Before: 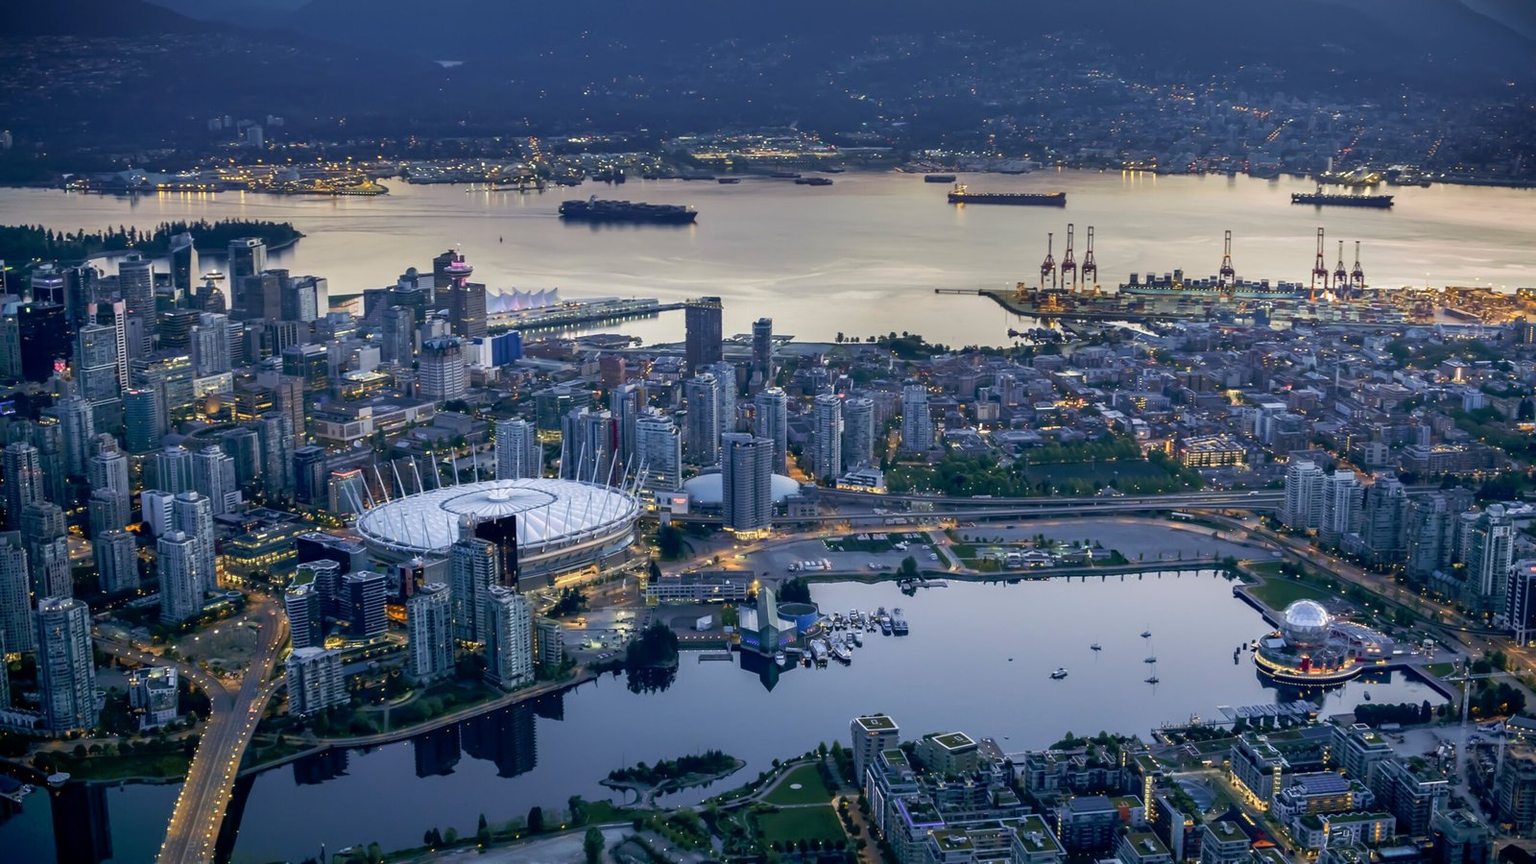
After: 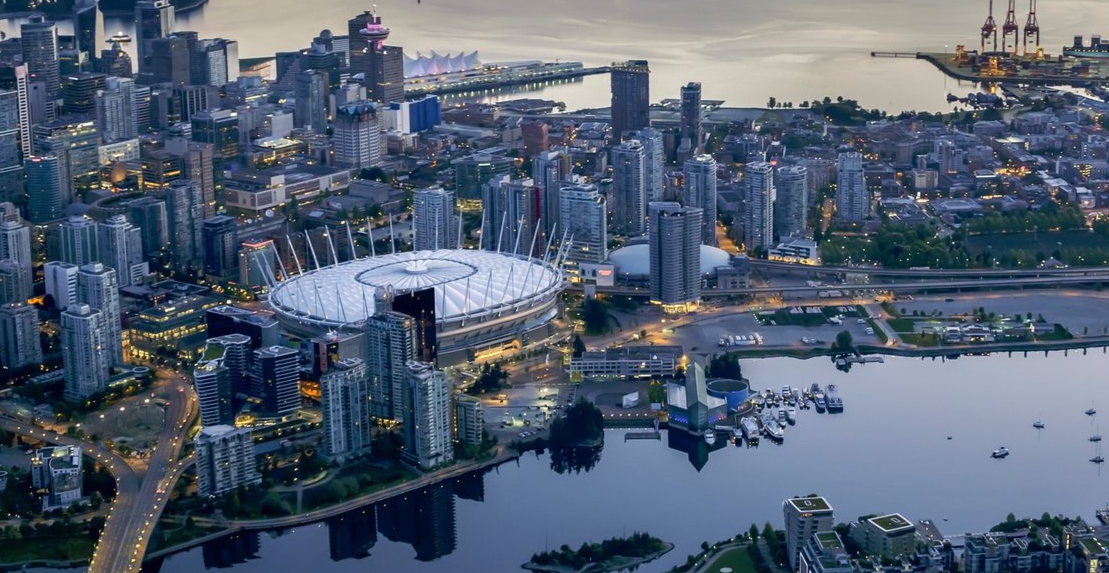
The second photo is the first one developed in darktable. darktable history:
crop: left 6.488%, top 27.668%, right 24.183%, bottom 8.656%
shadows and highlights: shadows 20.91, highlights -35.45, soften with gaussian
